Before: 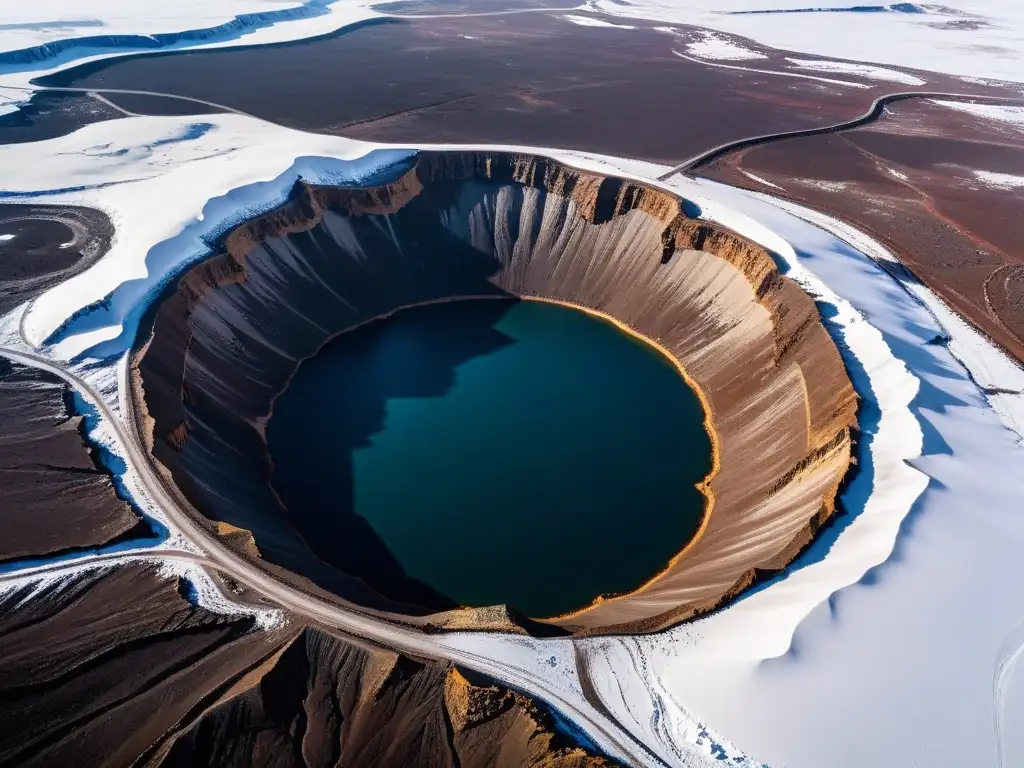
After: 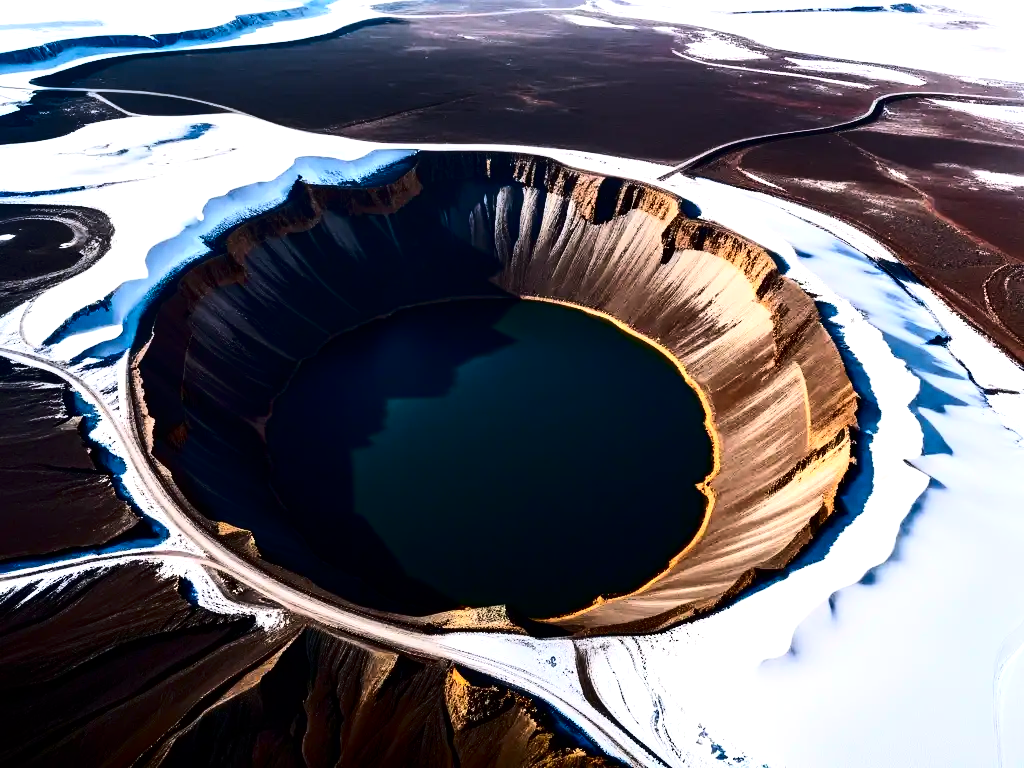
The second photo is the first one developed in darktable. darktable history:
contrast brightness saturation: contrast 0.32, brightness -0.08, saturation 0.17
tone equalizer: -8 EV -0.75 EV, -7 EV -0.7 EV, -6 EV -0.6 EV, -5 EV -0.4 EV, -3 EV 0.4 EV, -2 EV 0.6 EV, -1 EV 0.7 EV, +0 EV 0.75 EV, edges refinement/feathering 500, mask exposure compensation -1.57 EV, preserve details no
